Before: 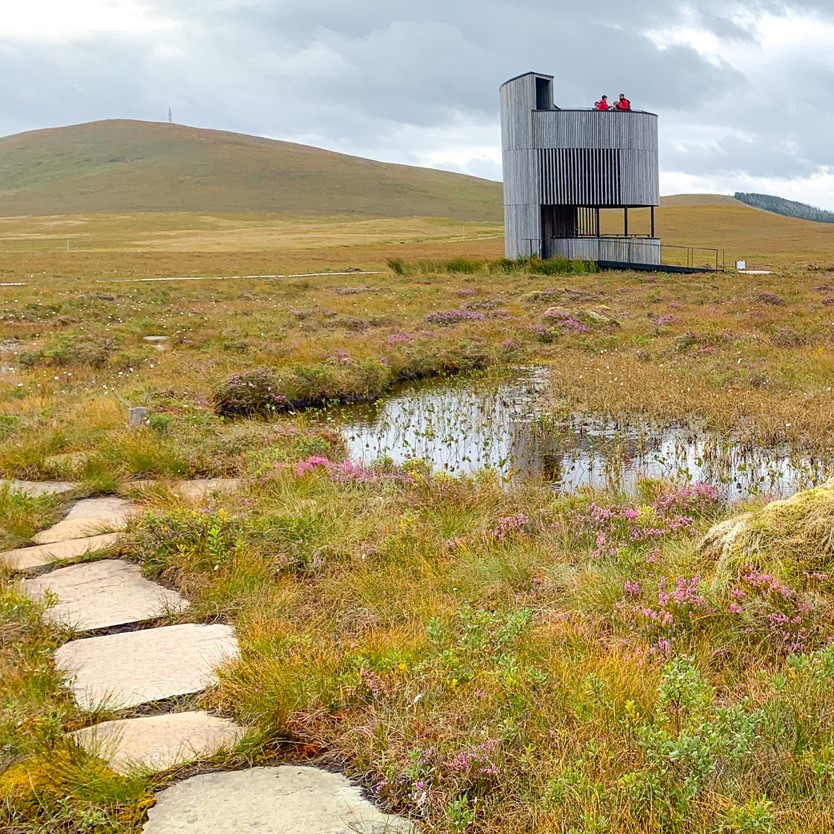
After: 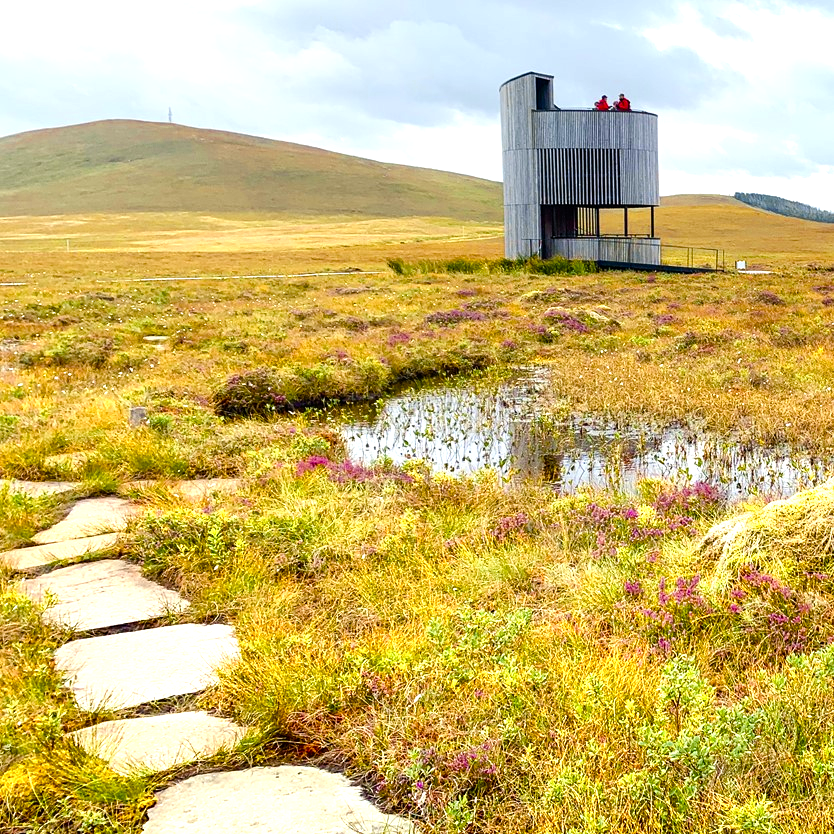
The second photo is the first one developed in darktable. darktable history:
color zones: curves: ch0 [(0.004, 0.305) (0.261, 0.623) (0.389, 0.399) (0.708, 0.571) (0.947, 0.34)]; ch1 [(0.025, 0.645) (0.229, 0.584) (0.326, 0.551) (0.484, 0.262) (0.757, 0.643)]
color balance rgb: shadows lift › luminance -20%, power › hue 72.24°, highlights gain › luminance 15%, global offset › hue 171.6°, perceptual saturation grading › global saturation 14.09%, perceptual saturation grading › highlights -25%, perceptual saturation grading › shadows 25%, global vibrance 25%, contrast 10%
